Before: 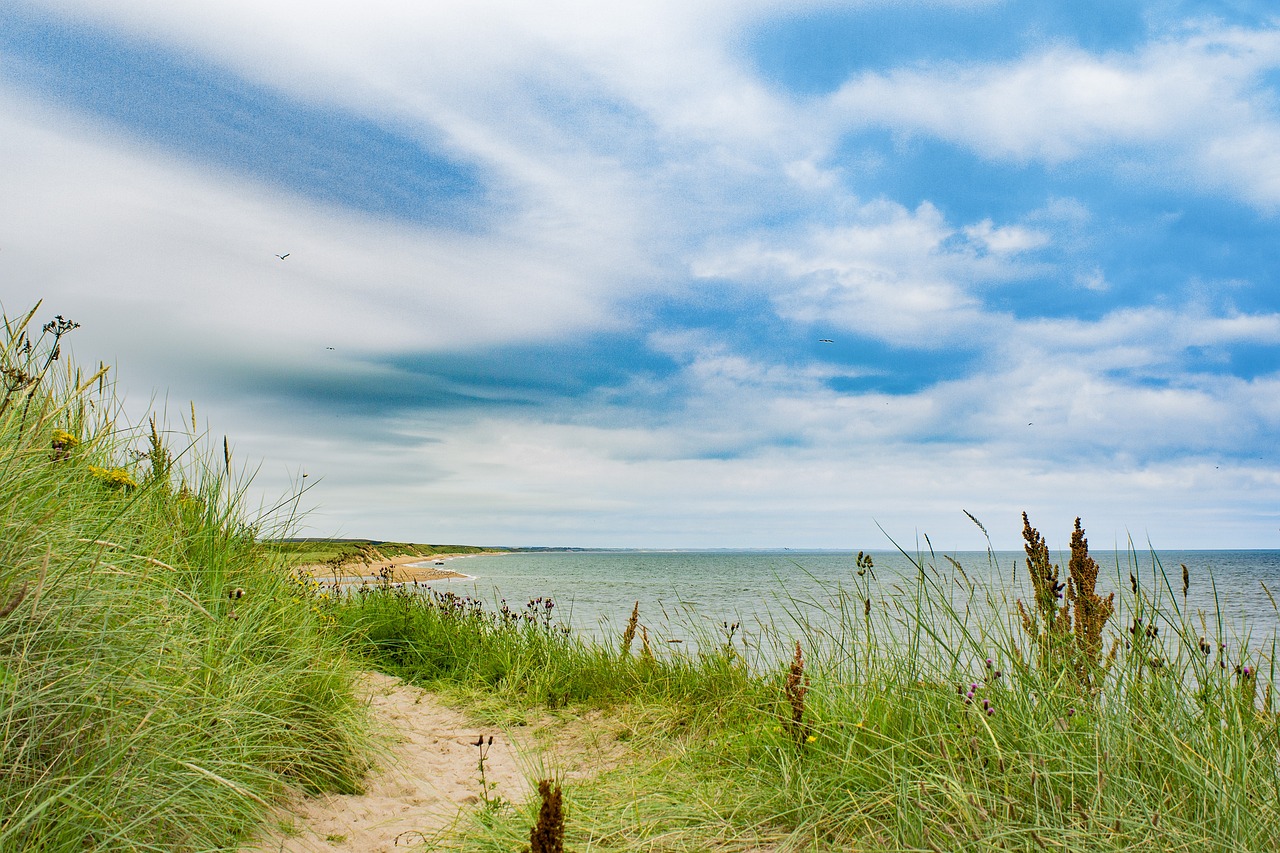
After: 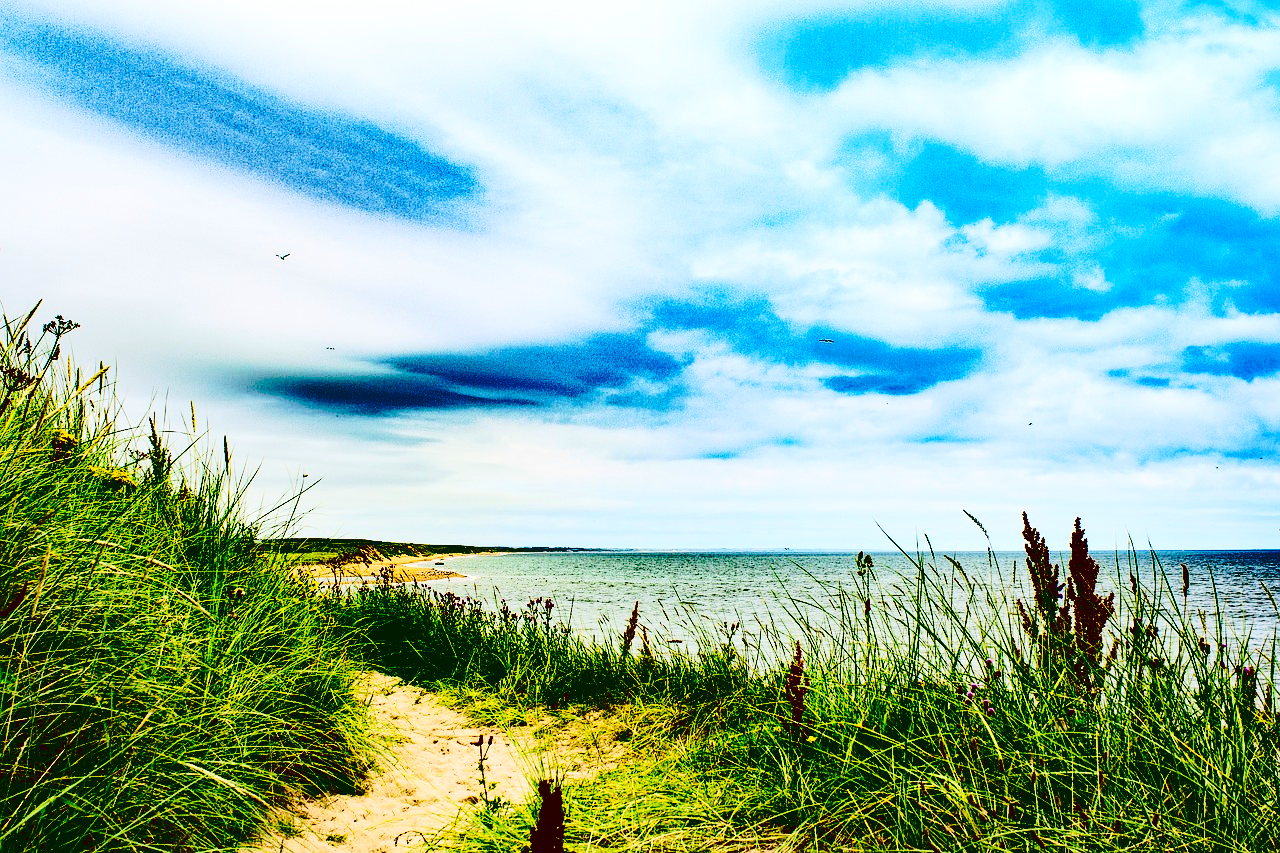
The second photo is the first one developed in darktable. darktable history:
tone curve: curves: ch0 [(0, 0) (0.003, 0.085) (0.011, 0.086) (0.025, 0.086) (0.044, 0.088) (0.069, 0.093) (0.1, 0.102) (0.136, 0.12) (0.177, 0.157) (0.224, 0.203) (0.277, 0.277) (0.335, 0.36) (0.399, 0.463) (0.468, 0.559) (0.543, 0.626) (0.623, 0.703) (0.709, 0.789) (0.801, 0.869) (0.898, 0.927) (1, 1)], preserve colors none
local contrast: highlights 100%, shadows 100%, detail 120%, midtone range 0.2
contrast brightness saturation: contrast 0.77, brightness -1, saturation 1
color zones: curves: ch1 [(0, 0.469) (0.01, 0.469) (0.12, 0.446) (0.248, 0.469) (0.5, 0.5) (0.748, 0.5) (0.99, 0.469) (1, 0.469)]
